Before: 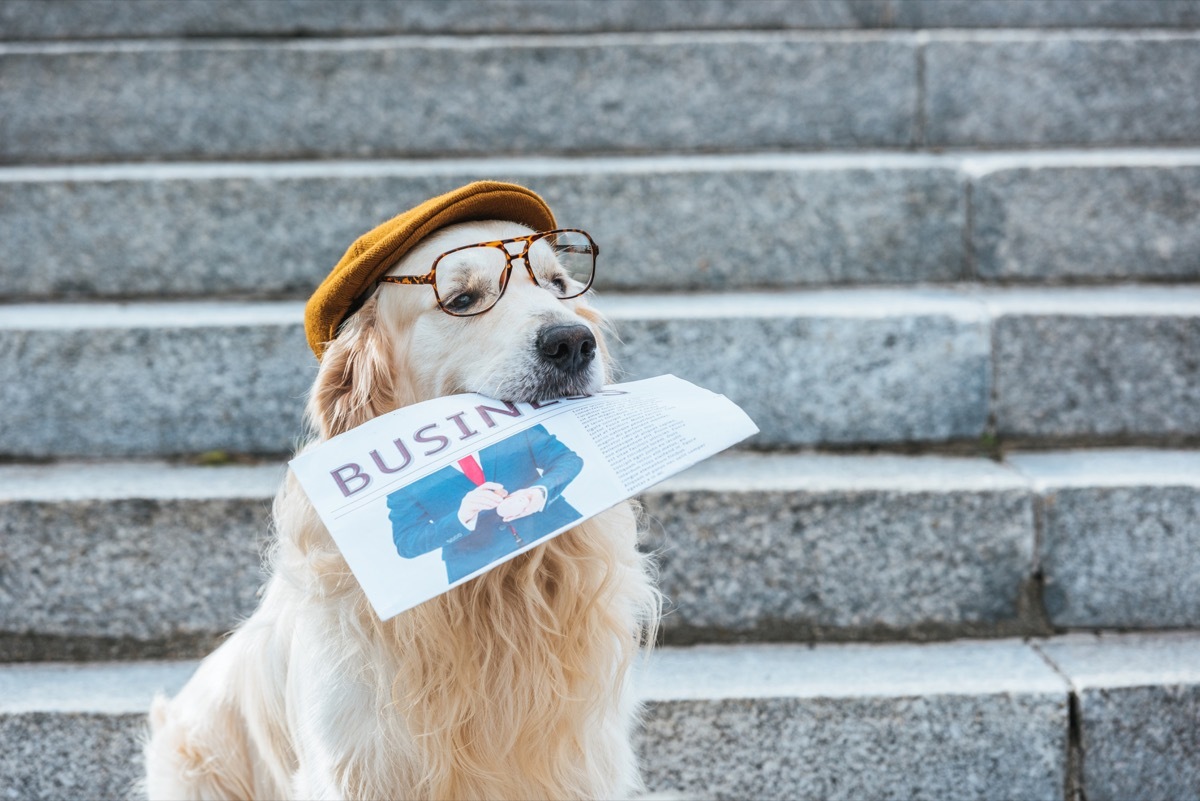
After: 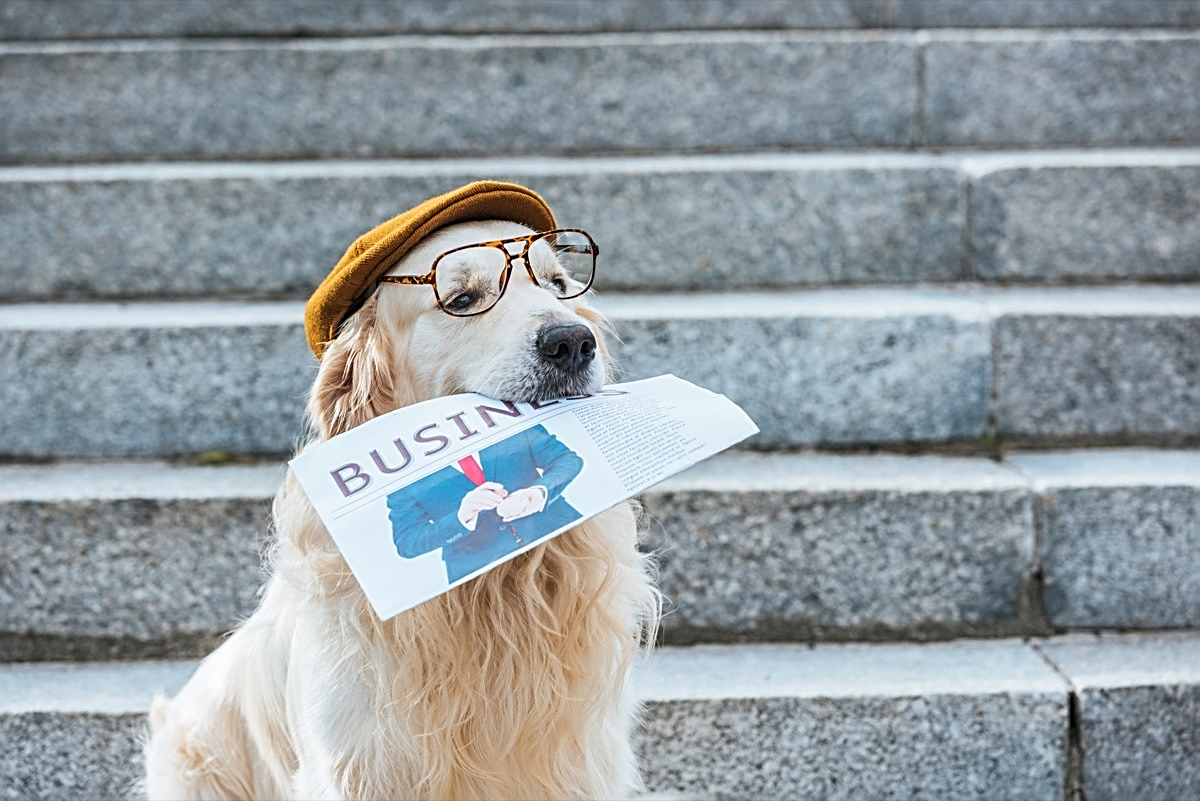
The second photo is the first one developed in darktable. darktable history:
sharpen: radius 2.553, amount 0.646
